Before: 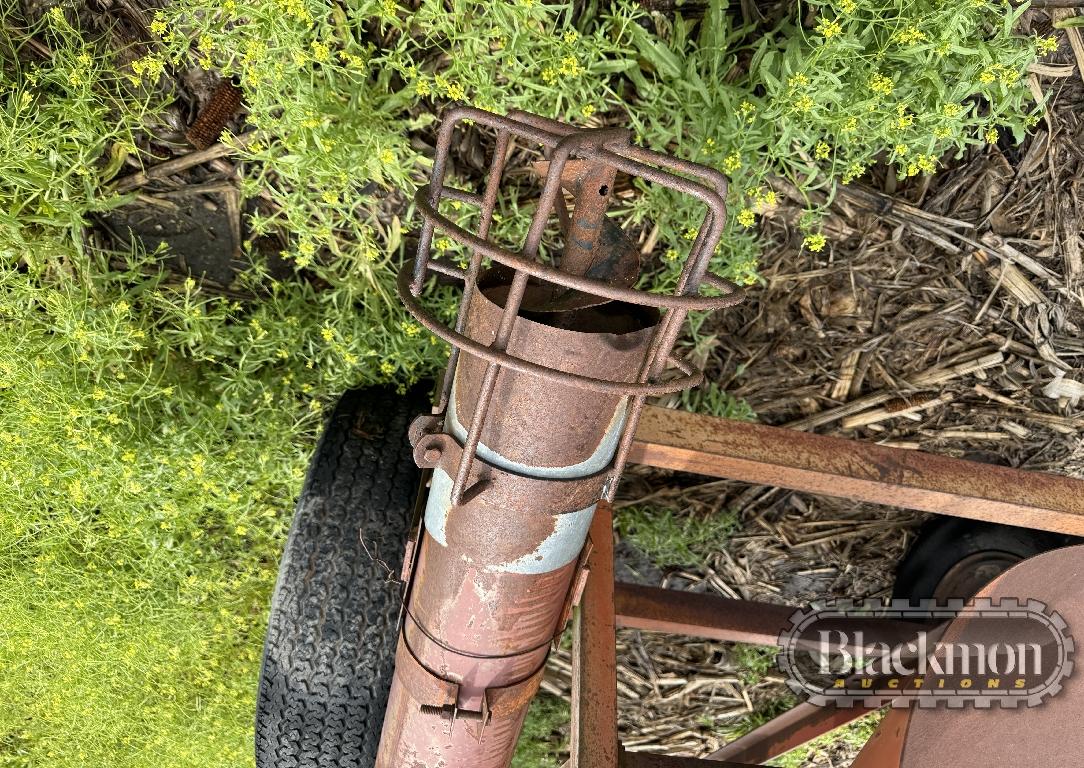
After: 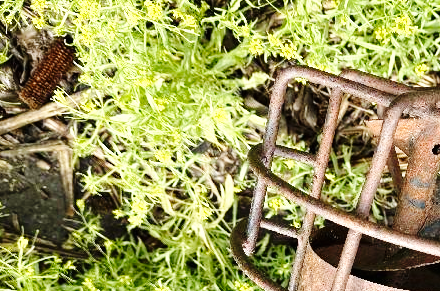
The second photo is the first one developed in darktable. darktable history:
crop: left 15.452%, top 5.459%, right 43.956%, bottom 56.62%
base curve: curves: ch0 [(0, 0) (0.036, 0.025) (0.121, 0.166) (0.206, 0.329) (0.605, 0.79) (1, 1)], preserve colors none
exposure: black level correction 0, exposure 0.5 EV, compensate exposure bias true, compensate highlight preservation false
